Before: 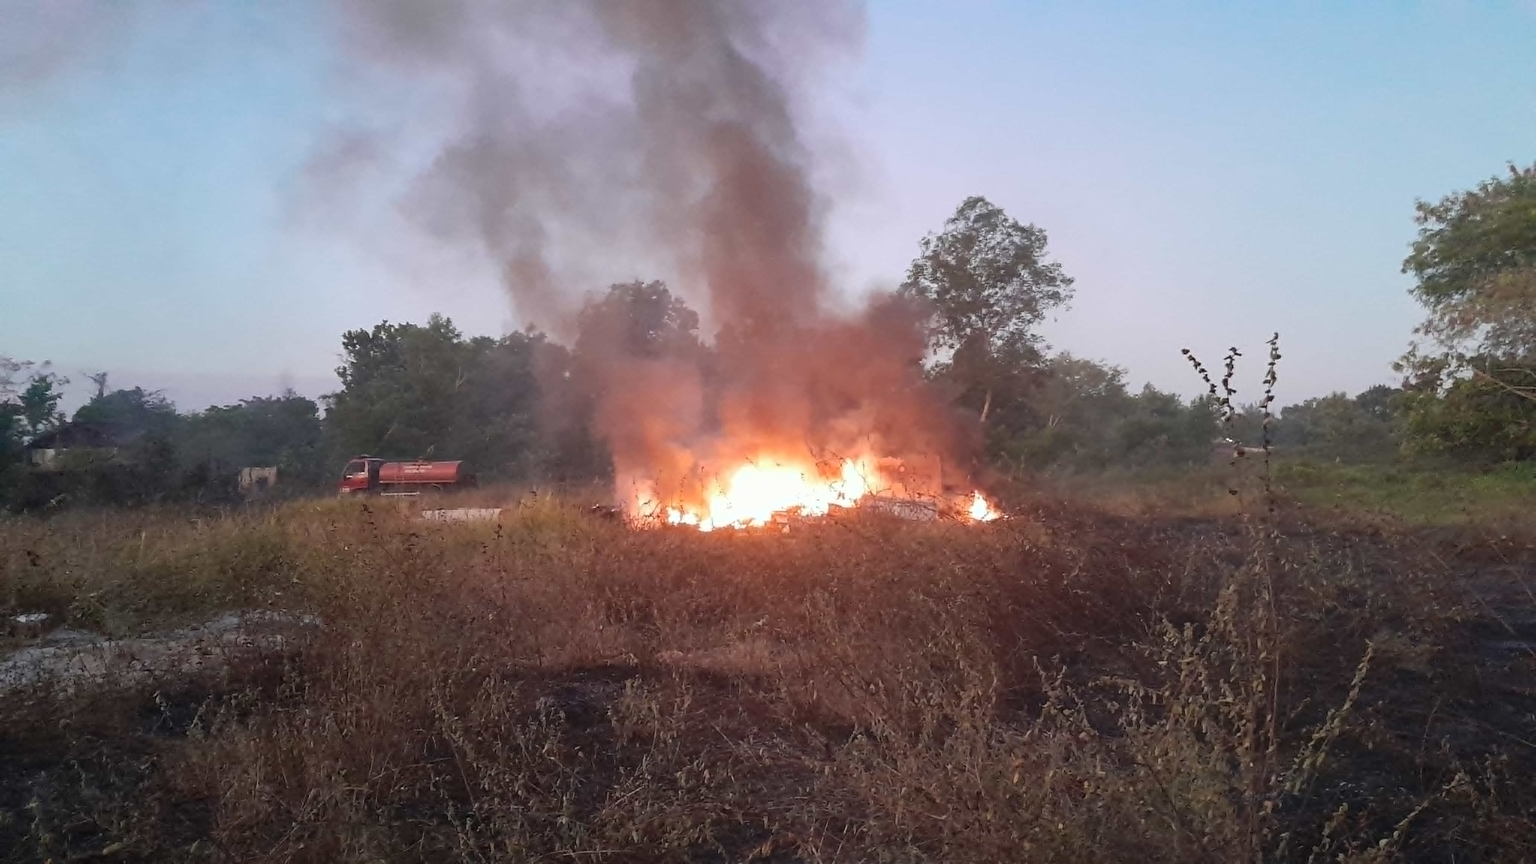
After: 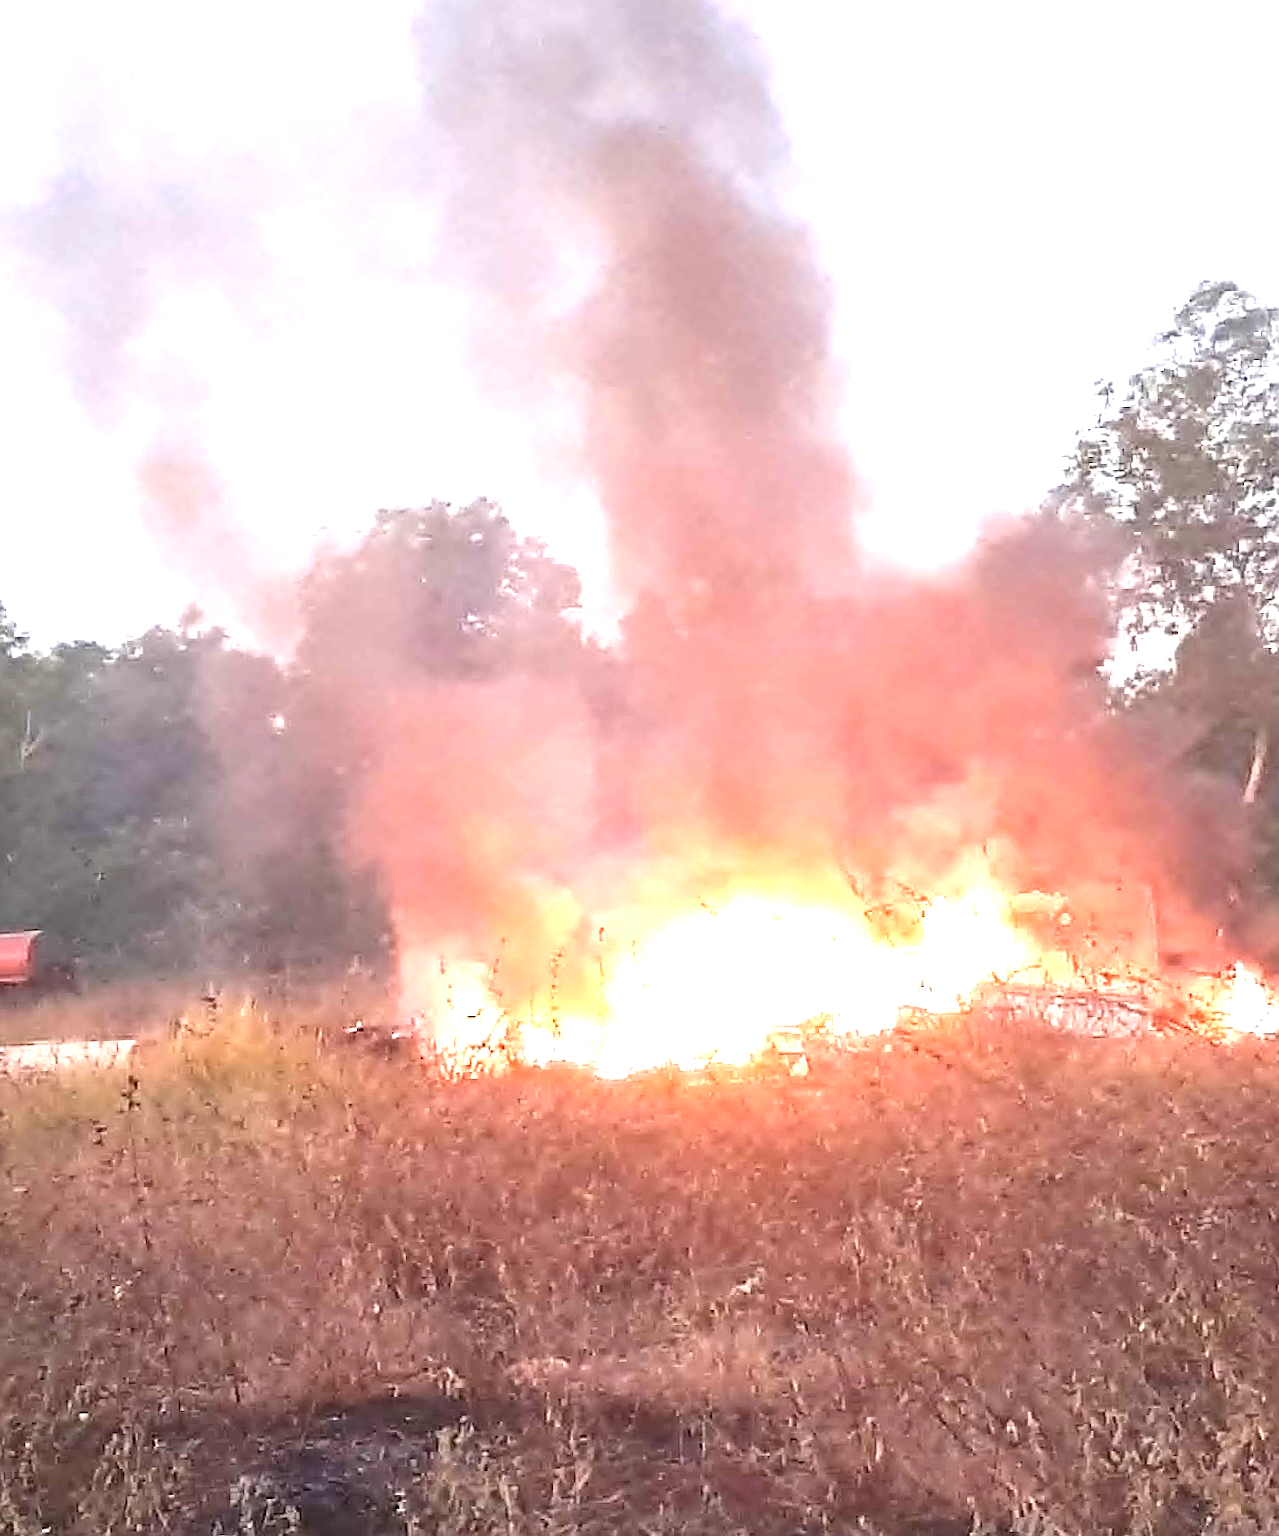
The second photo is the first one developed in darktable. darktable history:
exposure: black level correction 0, exposure 1.625 EV, compensate exposure bias true, compensate highlight preservation false
crop and rotate: left 29.476%, top 10.214%, right 35.32%, bottom 17.333%
sharpen: on, module defaults
rotate and perspective: rotation -1.77°, lens shift (horizontal) 0.004, automatic cropping off
